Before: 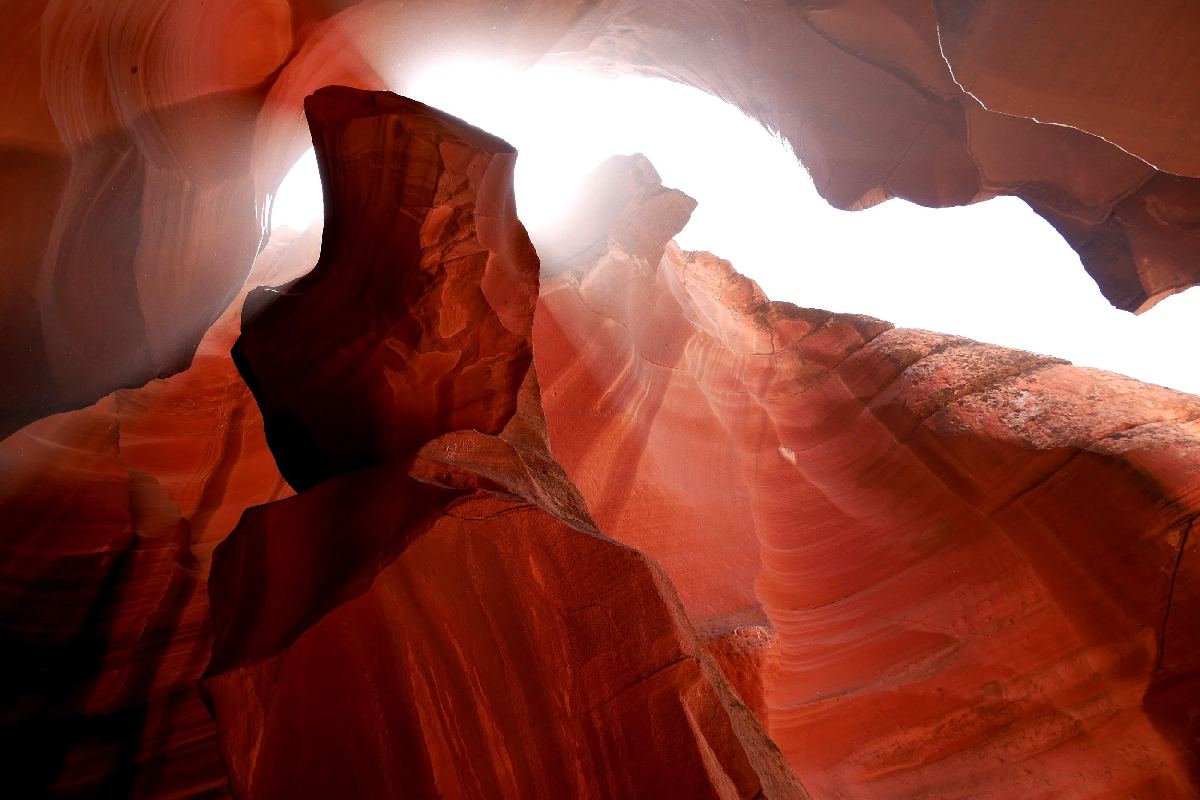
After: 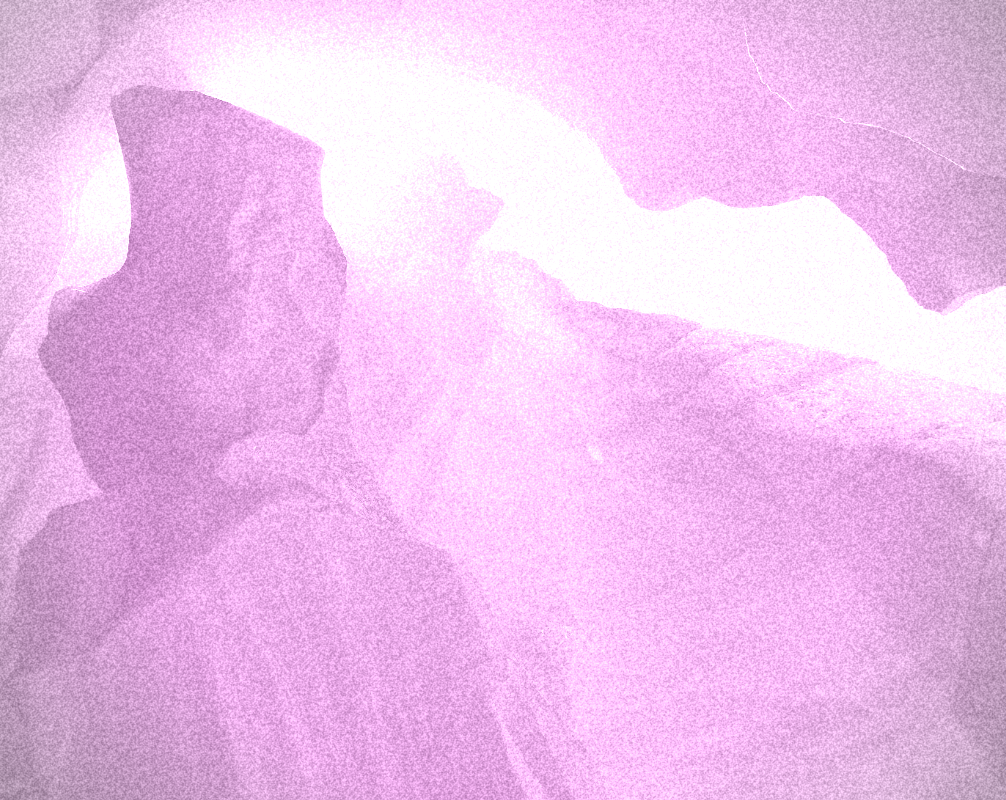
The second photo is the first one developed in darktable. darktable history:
grain: coarseness 46.9 ISO, strength 50.21%, mid-tones bias 0%
exposure: black level correction 0, exposure 1.1 EV, compensate exposure bias true, compensate highlight preservation false
crop: left 16.145%
levels: levels [0.026, 0.507, 0.987]
vignetting: fall-off radius 45%, brightness -0.33
colorize: hue 331.2°, saturation 75%, source mix 30.28%, lightness 70.52%, version 1
